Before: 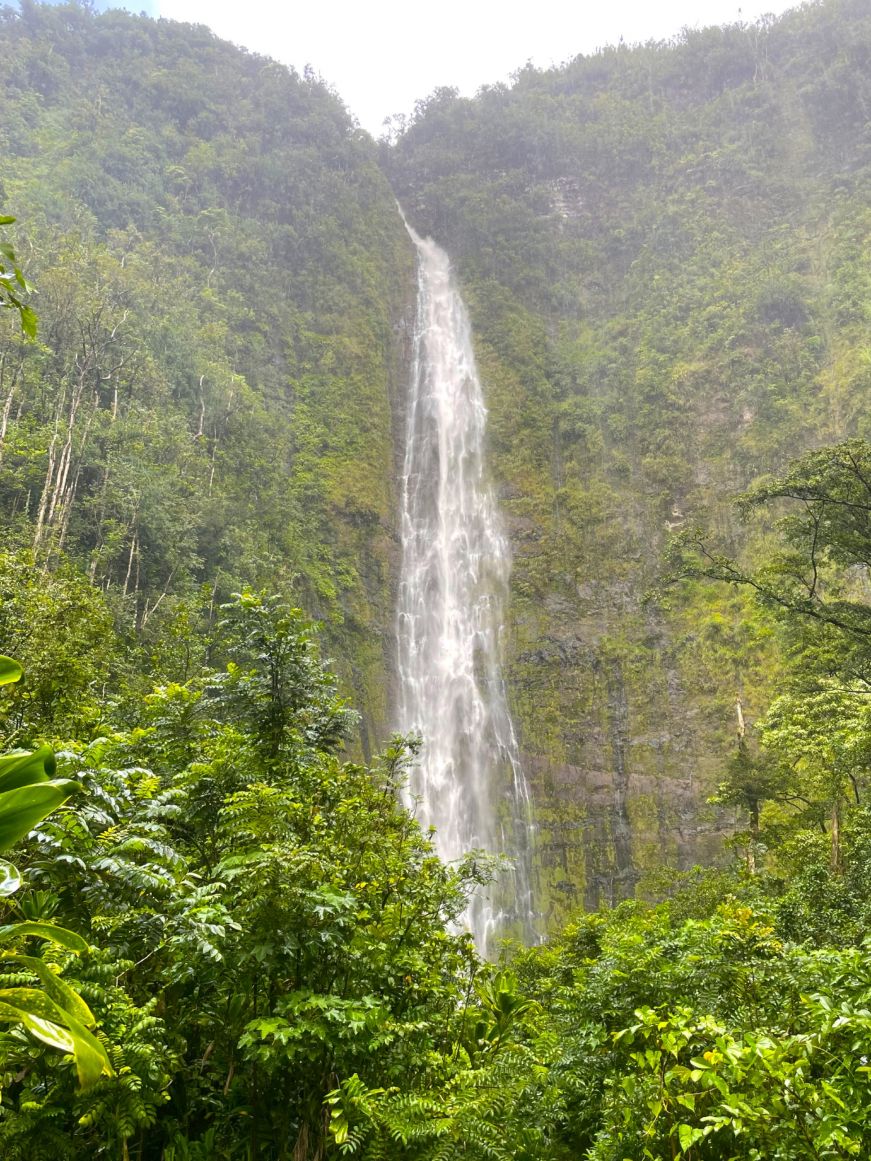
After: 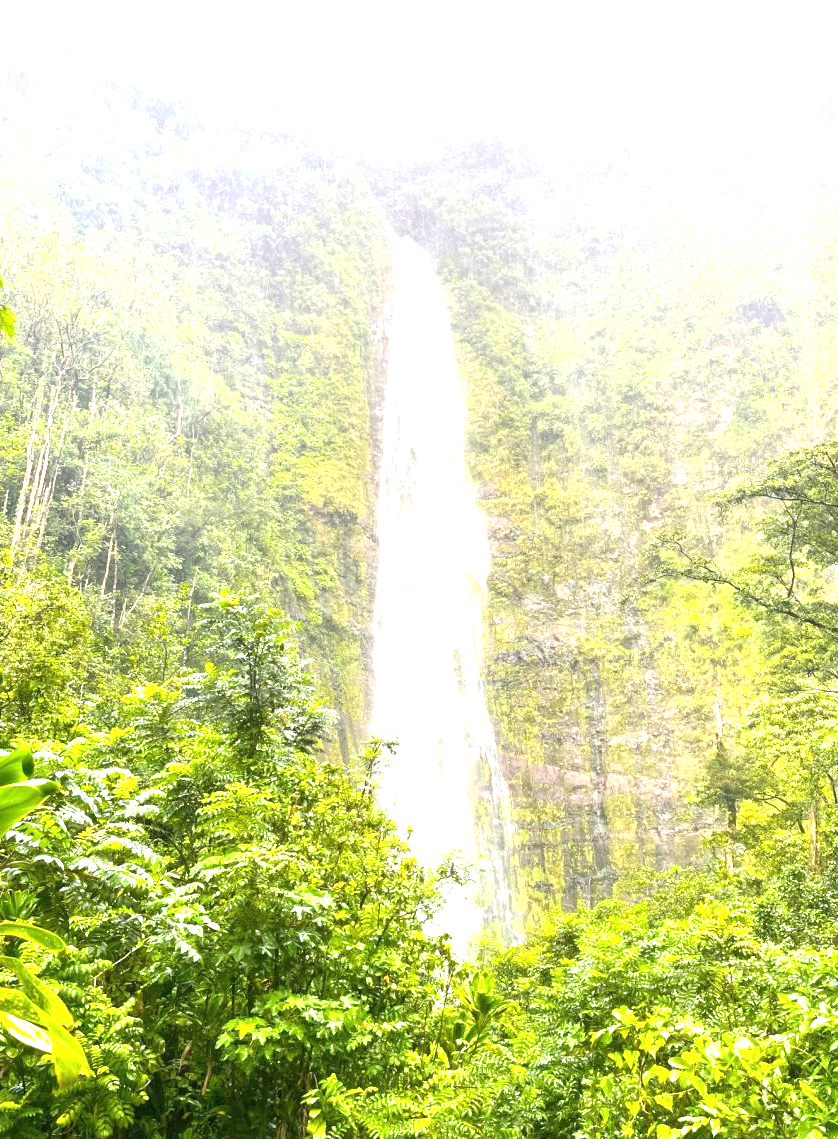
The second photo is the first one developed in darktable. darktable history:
crop and rotate: left 2.545%, right 1.137%, bottom 1.85%
exposure: black level correction 0, exposure 1.741 EV, compensate exposure bias true, compensate highlight preservation false
